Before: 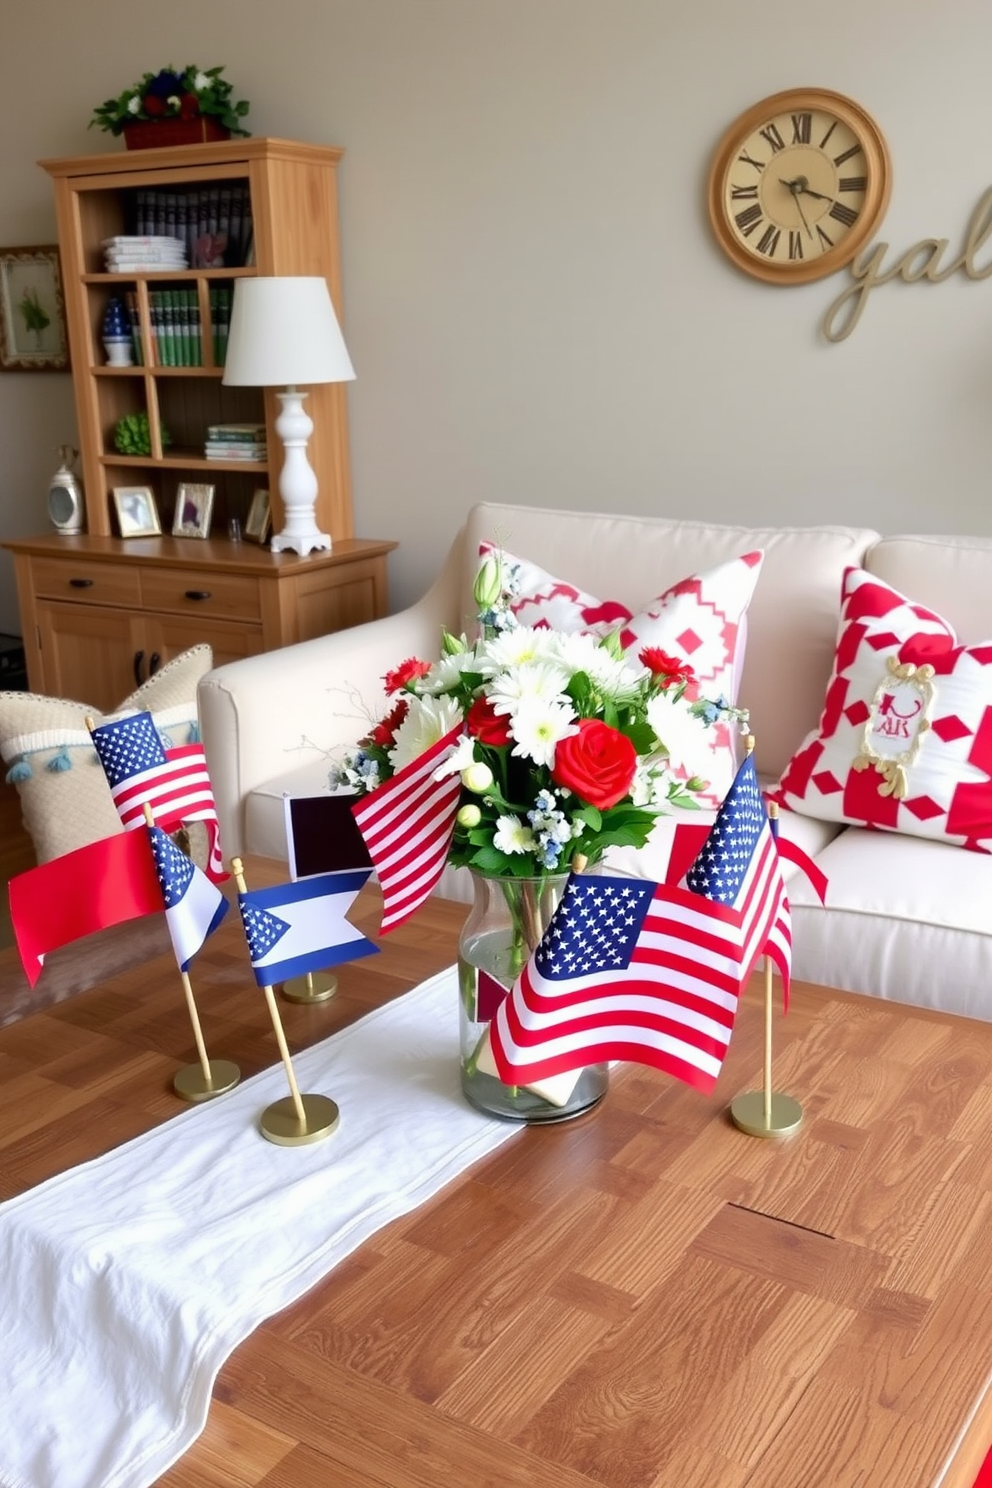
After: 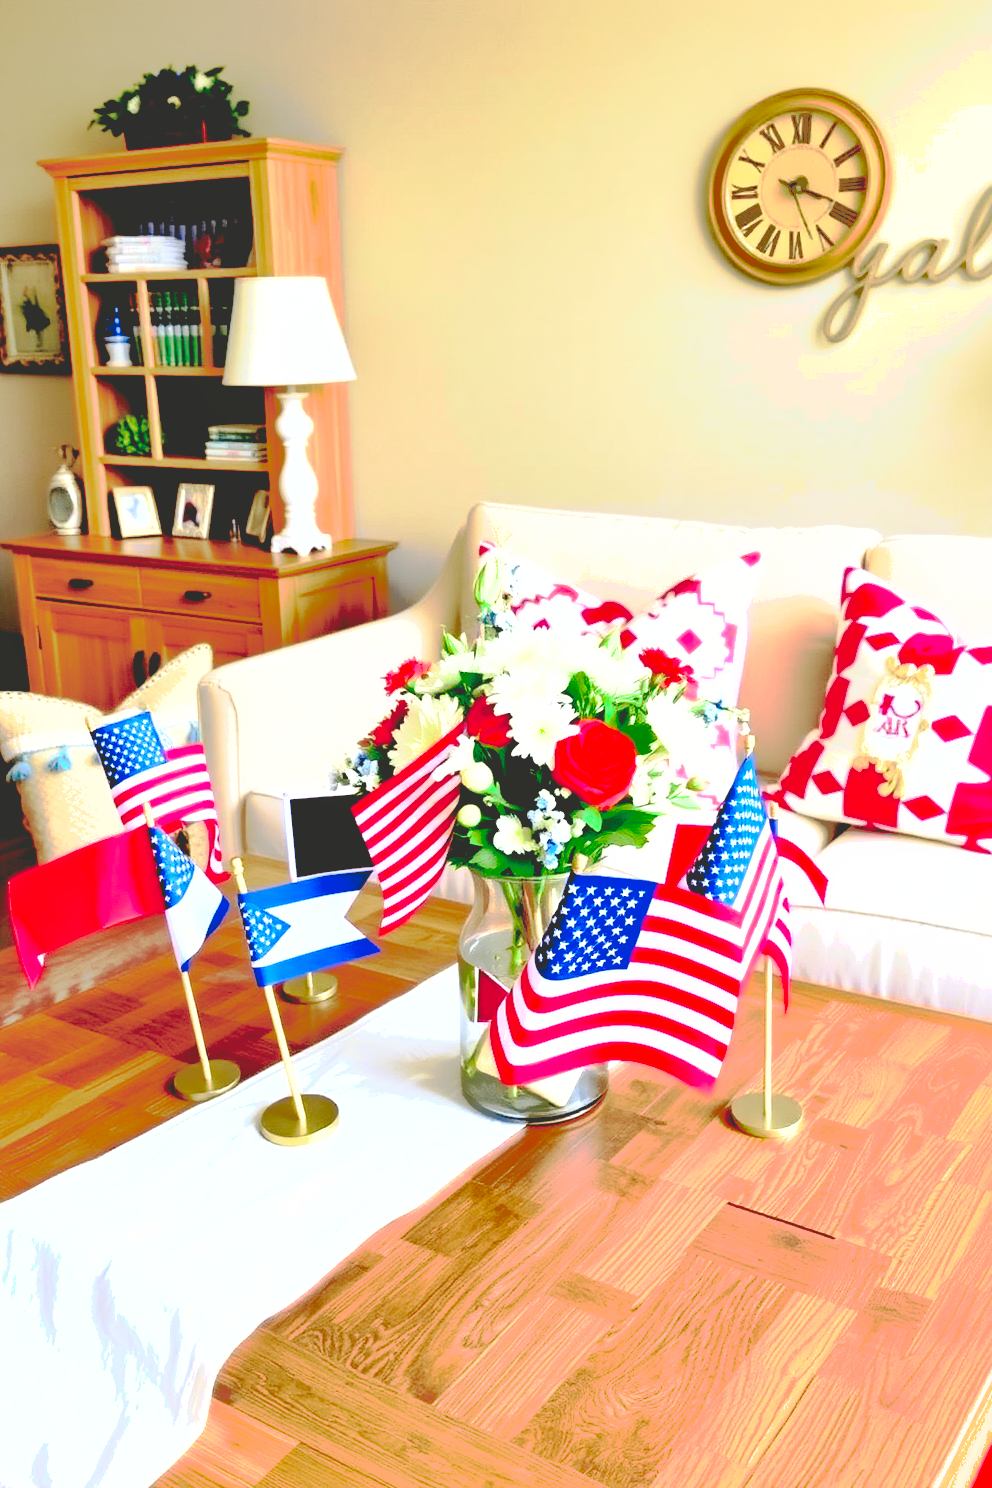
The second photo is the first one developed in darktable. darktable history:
exposure: black level correction 0, exposure 1.097 EV, compensate highlight preservation false
haze removal: compatibility mode true, adaptive false
tone curve: curves: ch0 [(0, 0.023) (0.087, 0.065) (0.184, 0.168) (0.45, 0.54) (0.57, 0.683) (0.706, 0.841) (0.877, 0.948) (1, 0.984)]; ch1 [(0, 0) (0.388, 0.369) (0.447, 0.447) (0.505, 0.5) (0.534, 0.528) (0.57, 0.571) (0.592, 0.602) (0.644, 0.663) (1, 1)]; ch2 [(0, 0) (0.314, 0.223) (0.427, 0.405) (0.492, 0.496) (0.524, 0.547) (0.534, 0.57) (0.583, 0.605) (0.673, 0.667) (1, 1)], color space Lab, independent channels, preserve colors none
base curve: curves: ch0 [(0.065, 0.026) (0.236, 0.358) (0.53, 0.546) (0.777, 0.841) (0.924, 0.992)], preserve colors none
levels: black 0.071%, levels [0, 0.51, 1]
shadows and highlights: shadows 39.27, highlights -59.86, shadows color adjustment 97.67%
